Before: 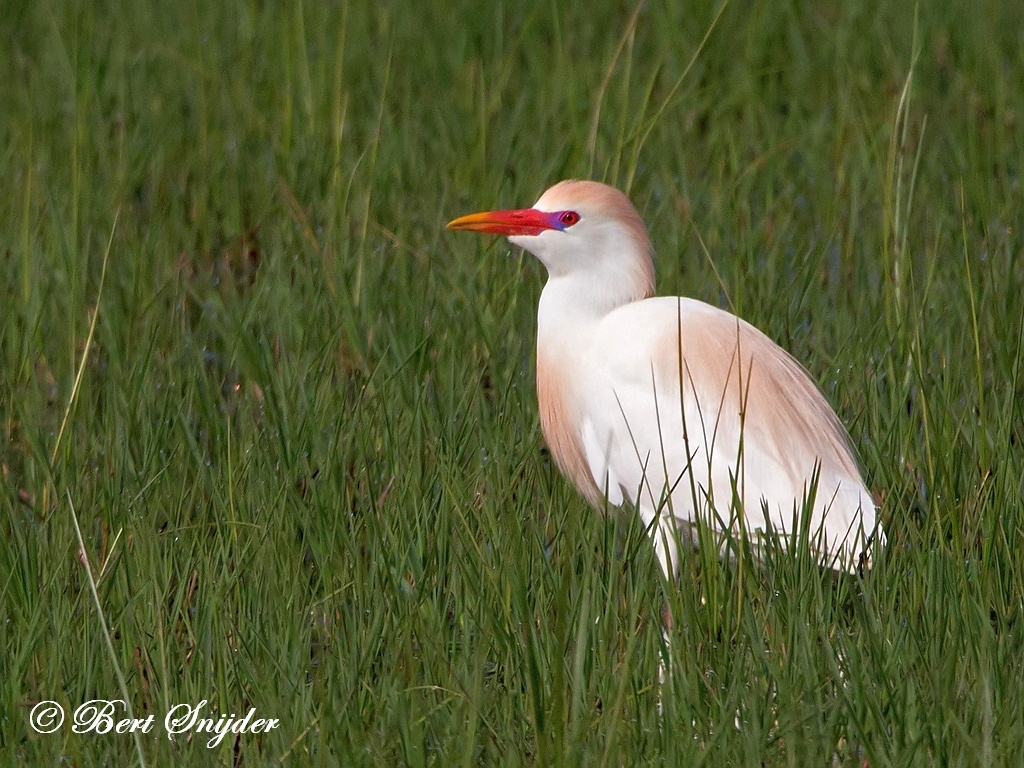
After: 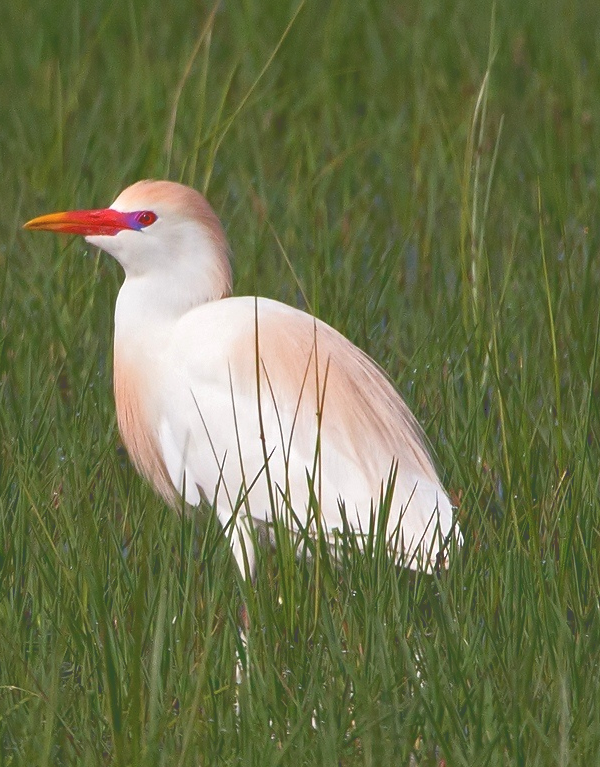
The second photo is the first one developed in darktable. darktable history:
tone curve: curves: ch0 [(0, 0) (0.003, 0.273) (0.011, 0.276) (0.025, 0.276) (0.044, 0.28) (0.069, 0.283) (0.1, 0.288) (0.136, 0.293) (0.177, 0.302) (0.224, 0.321) (0.277, 0.349) (0.335, 0.393) (0.399, 0.448) (0.468, 0.51) (0.543, 0.589) (0.623, 0.677) (0.709, 0.761) (0.801, 0.839) (0.898, 0.909) (1, 1)], color space Lab, independent channels, preserve colors none
crop: left 41.358%
